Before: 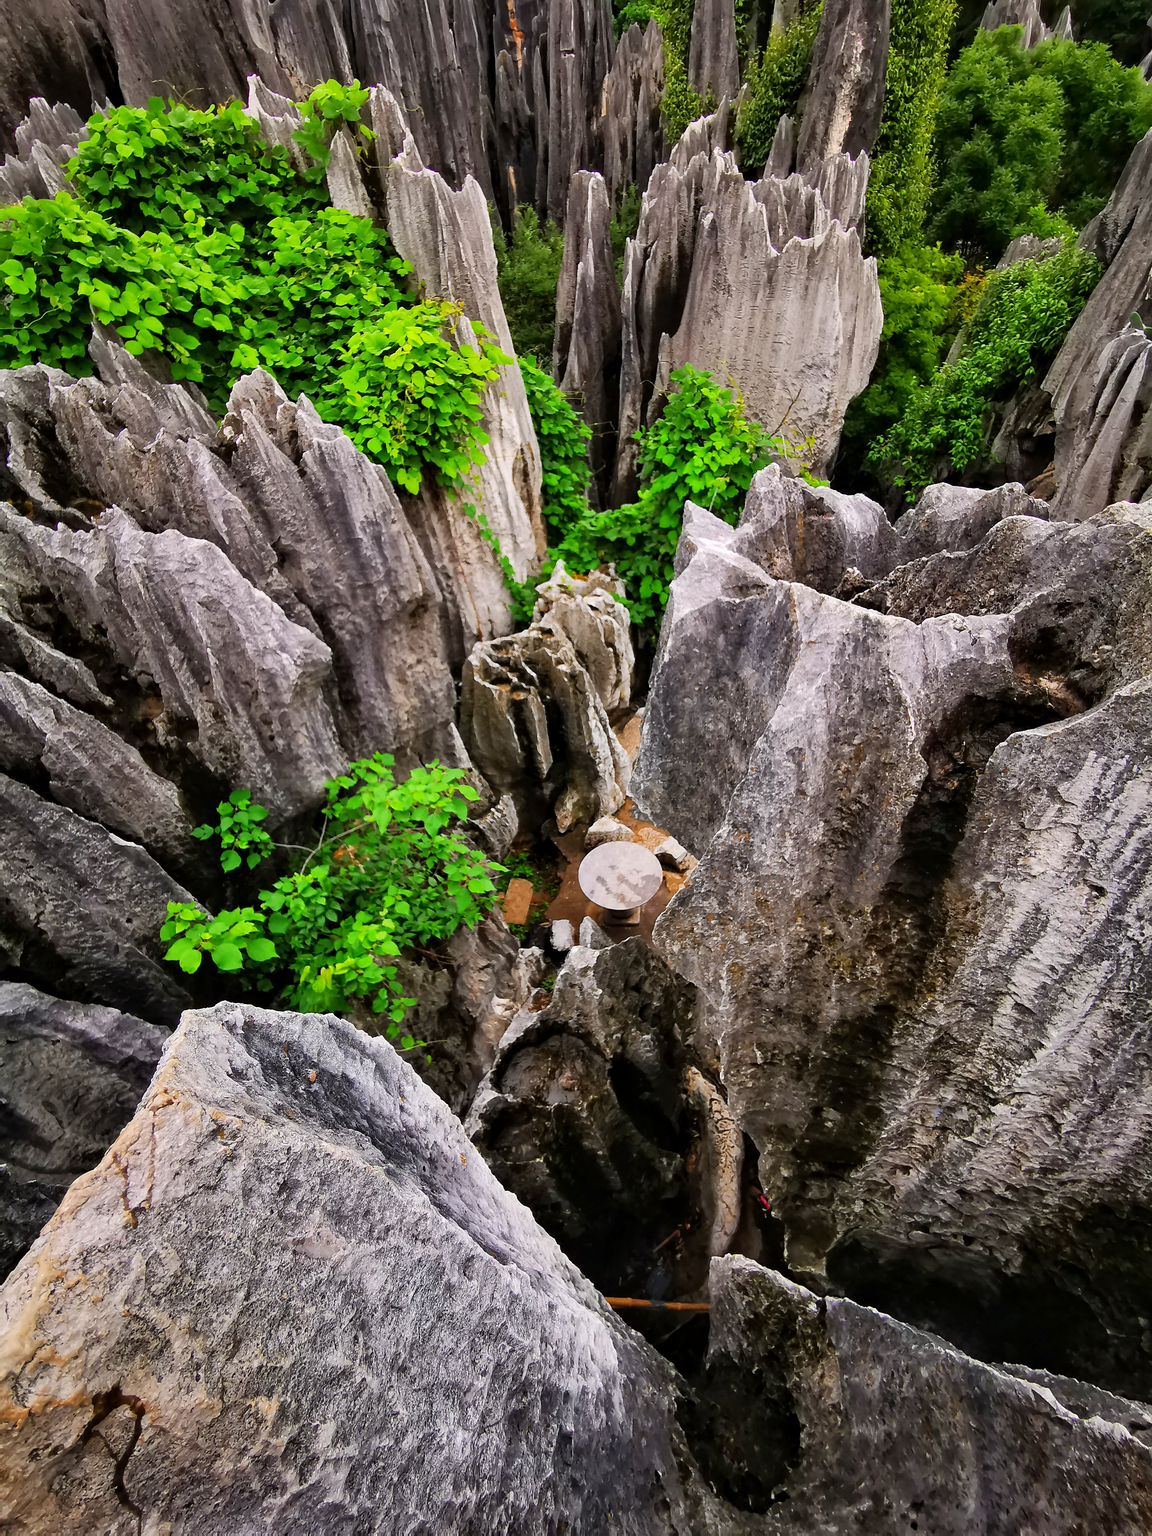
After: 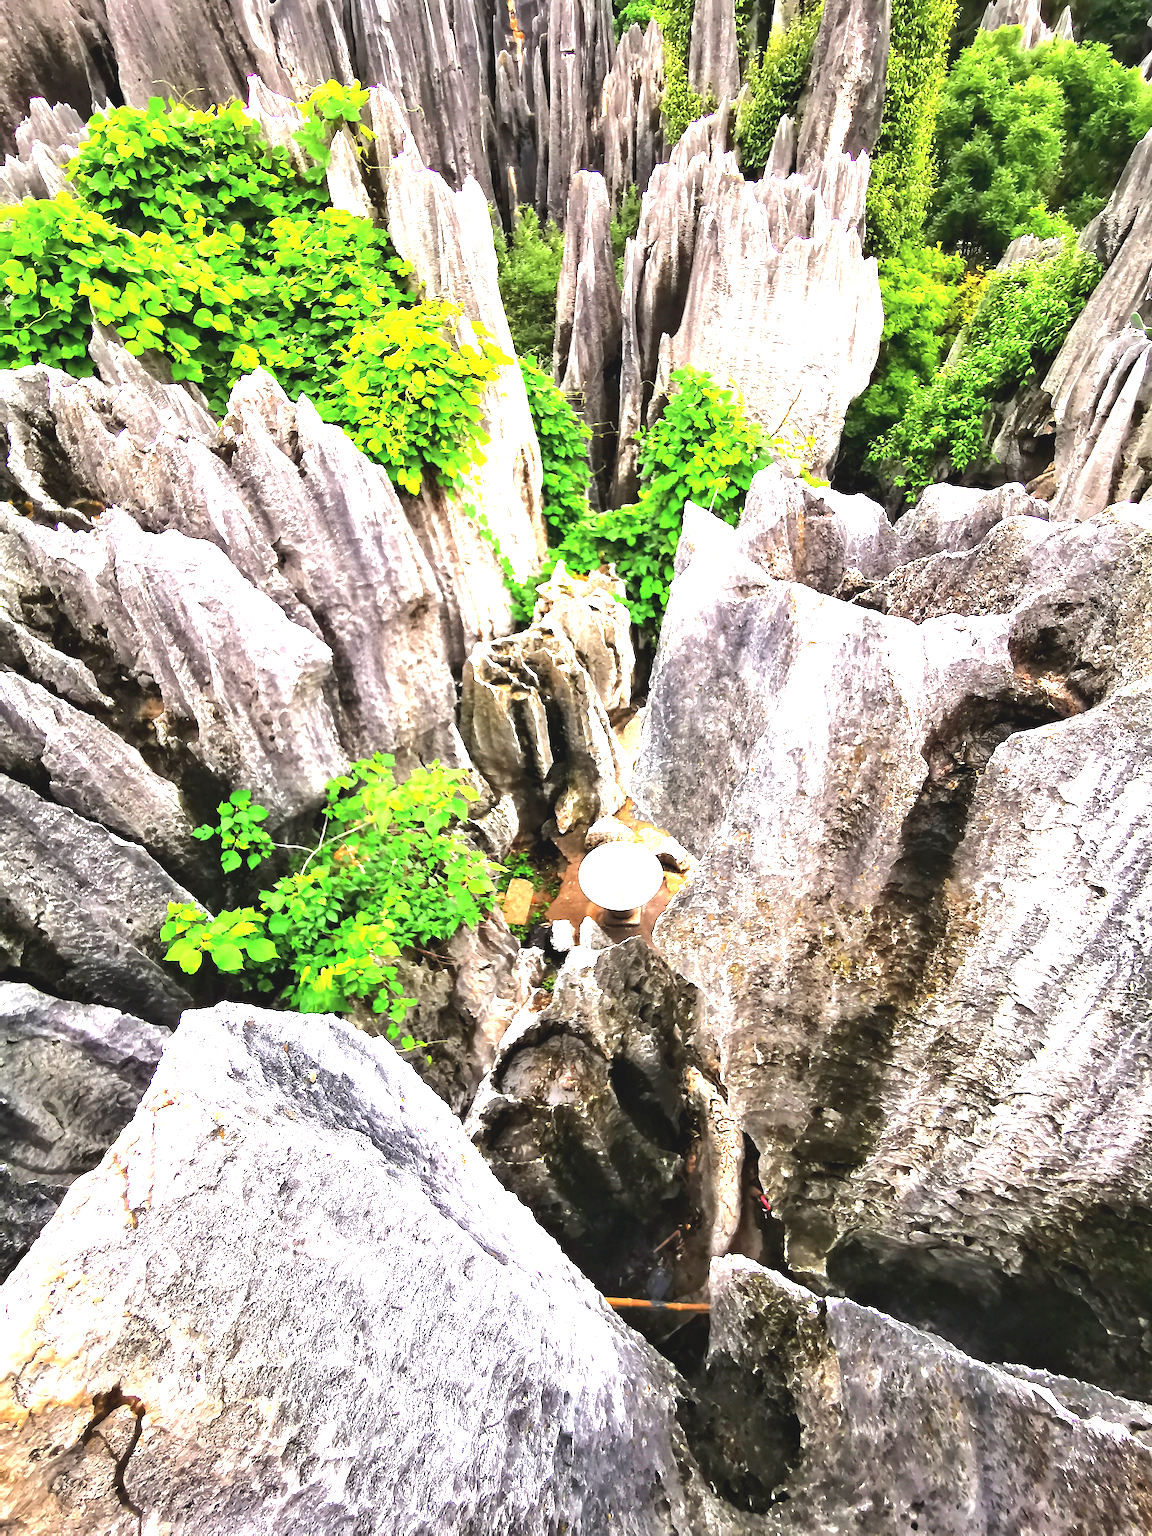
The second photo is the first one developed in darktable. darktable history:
tone equalizer: -8 EV -0.411 EV, -7 EV -0.354 EV, -6 EV -0.34 EV, -5 EV -0.248 EV, -3 EV 0.25 EV, -2 EV 0.309 EV, -1 EV 0.4 EV, +0 EV 0.428 EV, edges refinement/feathering 500, mask exposure compensation -1.57 EV, preserve details no
exposure: exposure 1.991 EV, compensate highlight preservation false
contrast brightness saturation: contrast -0.131, brightness 0.05, saturation -0.123
